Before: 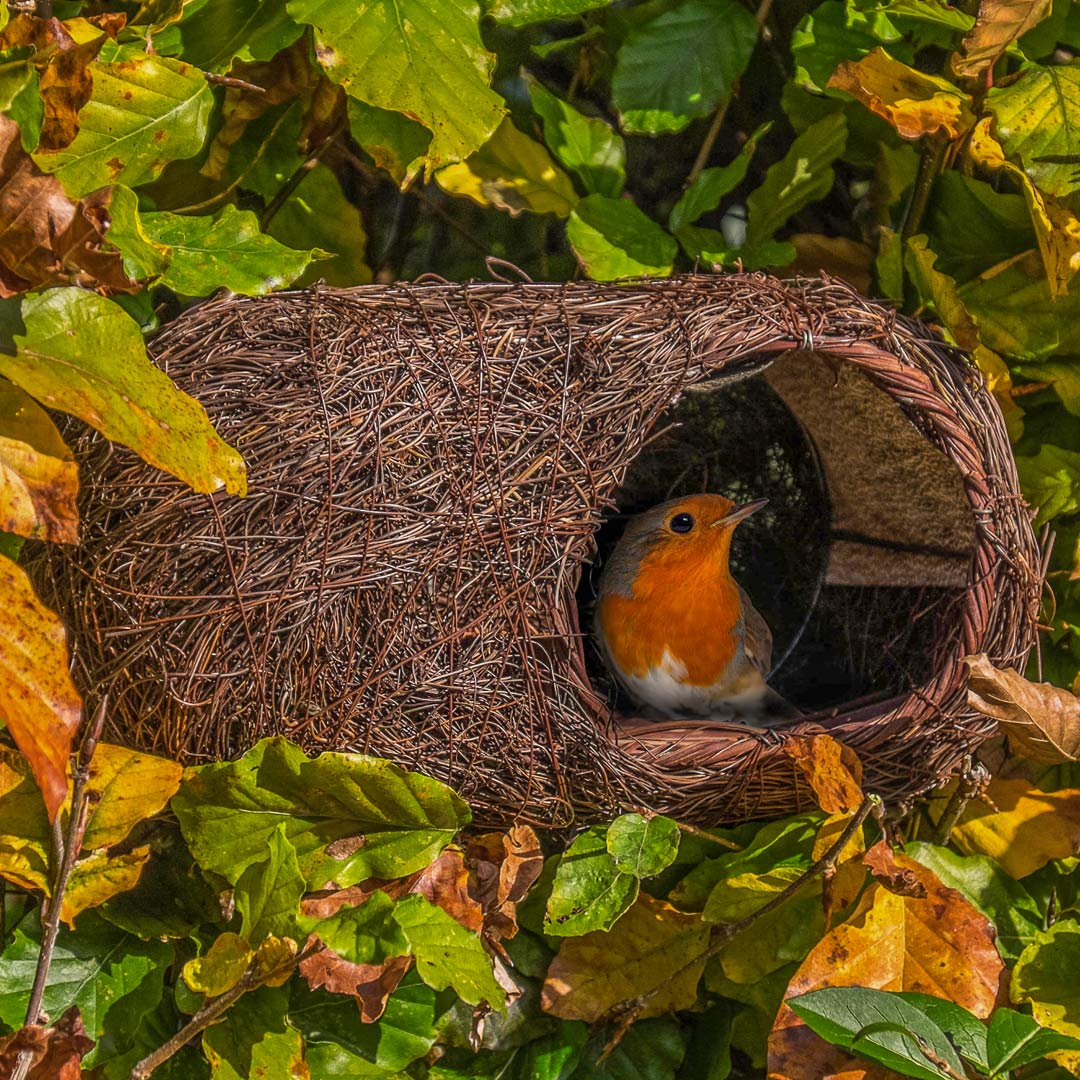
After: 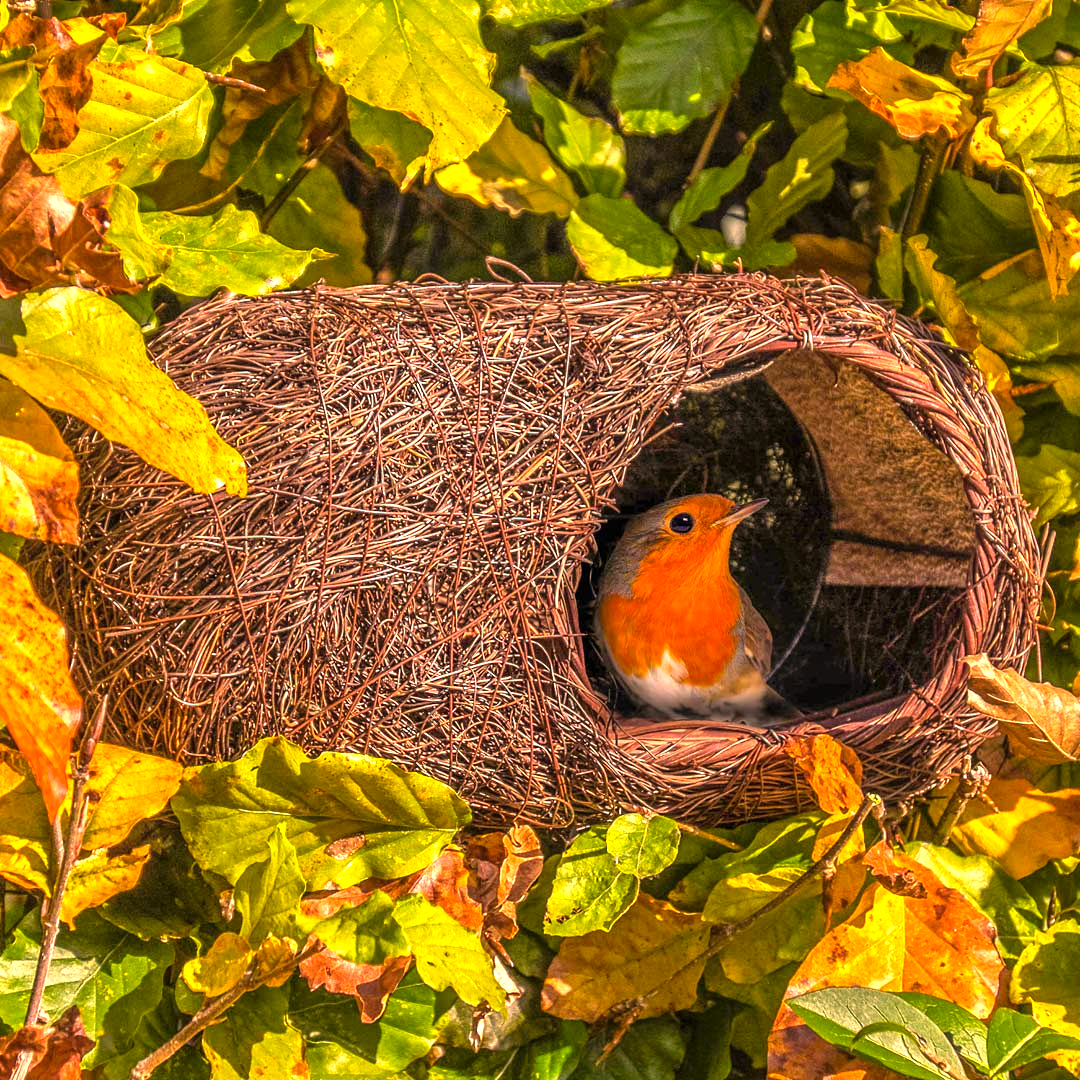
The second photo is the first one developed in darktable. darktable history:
color correction: highlights a* 21.28, highlights b* 19.86
tone equalizer: -8 EV -0.403 EV, -7 EV -0.373 EV, -6 EV -0.365 EV, -5 EV -0.197 EV, -3 EV 0.244 EV, -2 EV 0.337 EV, -1 EV 0.372 EV, +0 EV 0.419 EV
exposure: black level correction 0, exposure 0.938 EV, compensate highlight preservation false
